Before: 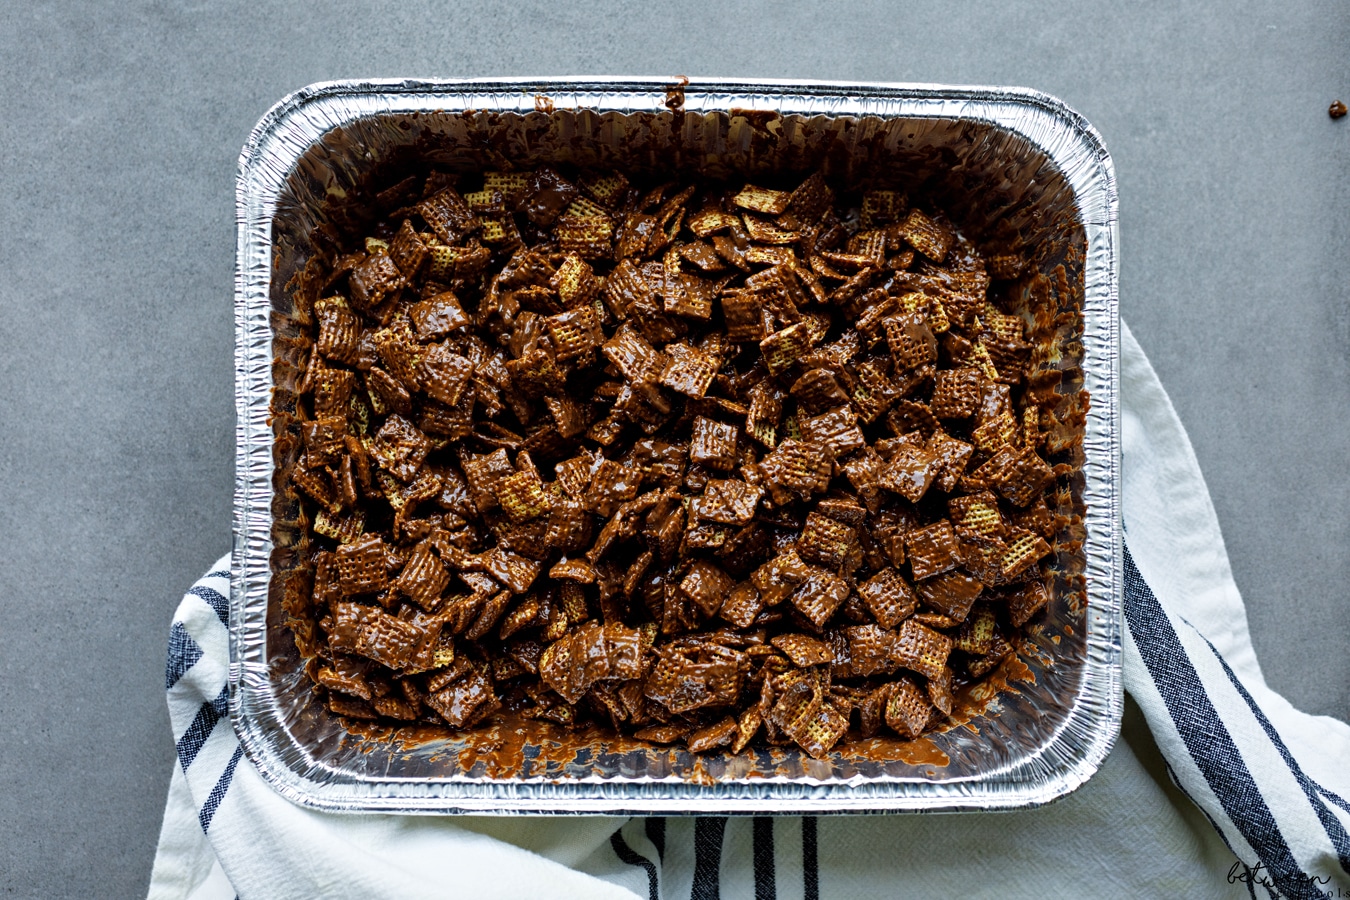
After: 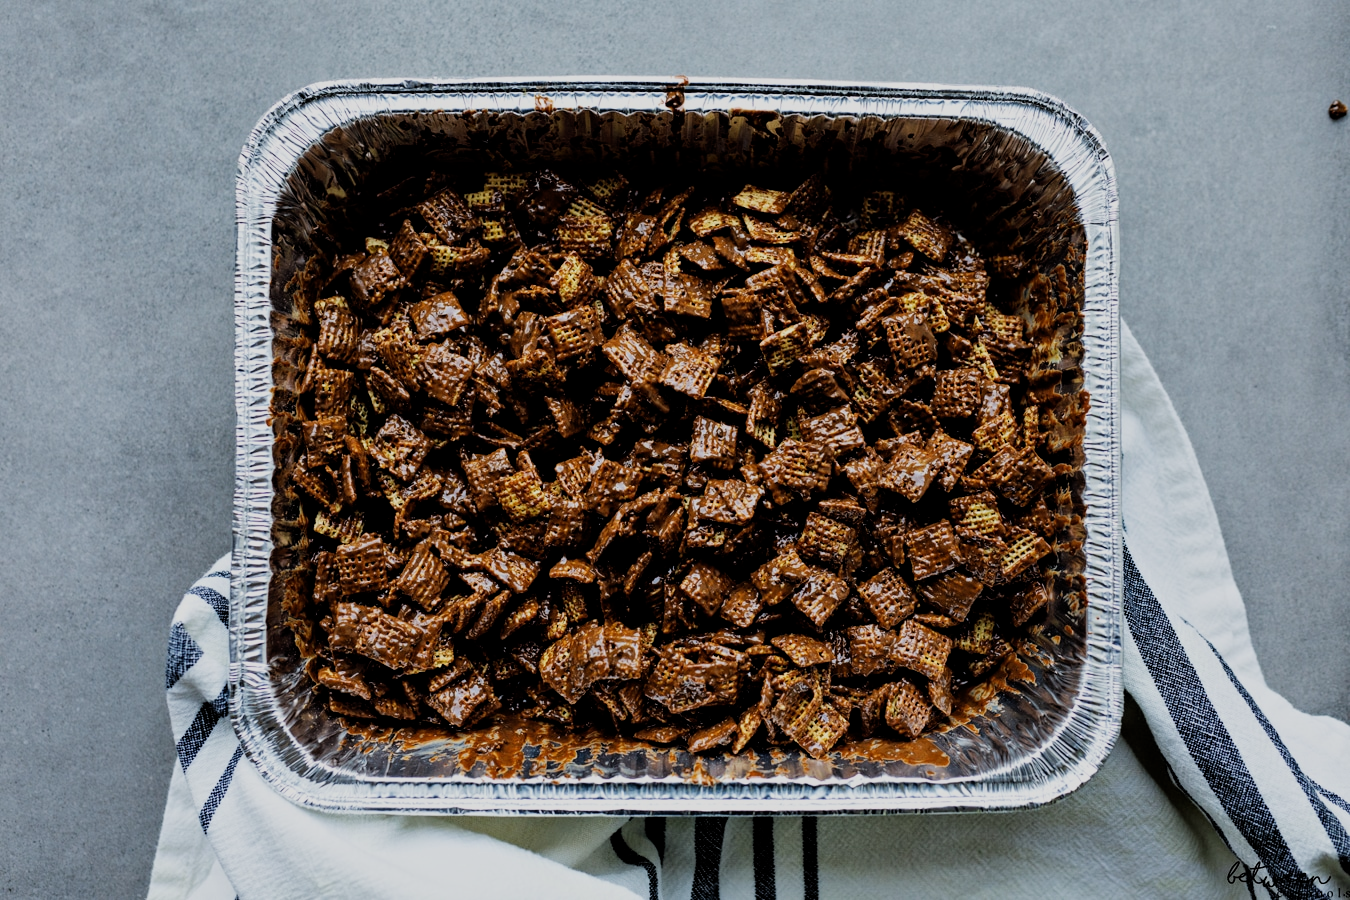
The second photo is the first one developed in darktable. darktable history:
filmic rgb: middle gray luminance 29.06%, black relative exposure -10.29 EV, white relative exposure 5.49 EV, threshold 3 EV, target black luminance 0%, hardness 3.94, latitude 2.49%, contrast 1.125, highlights saturation mix 6.01%, shadows ↔ highlights balance 15.88%, enable highlight reconstruction true
